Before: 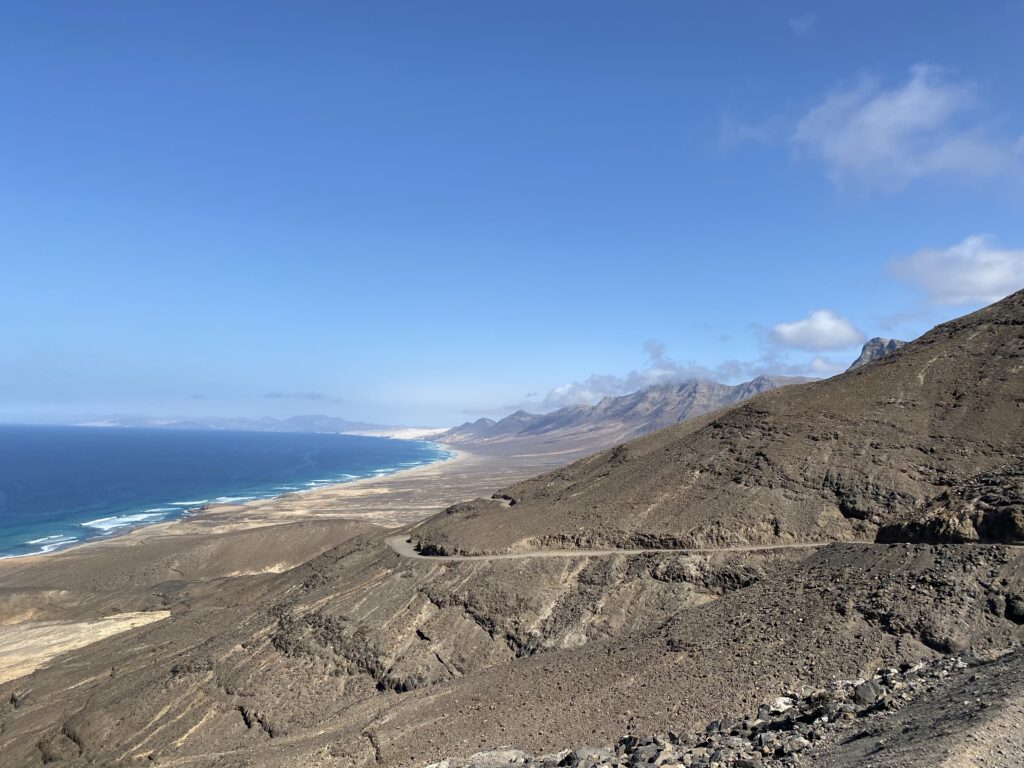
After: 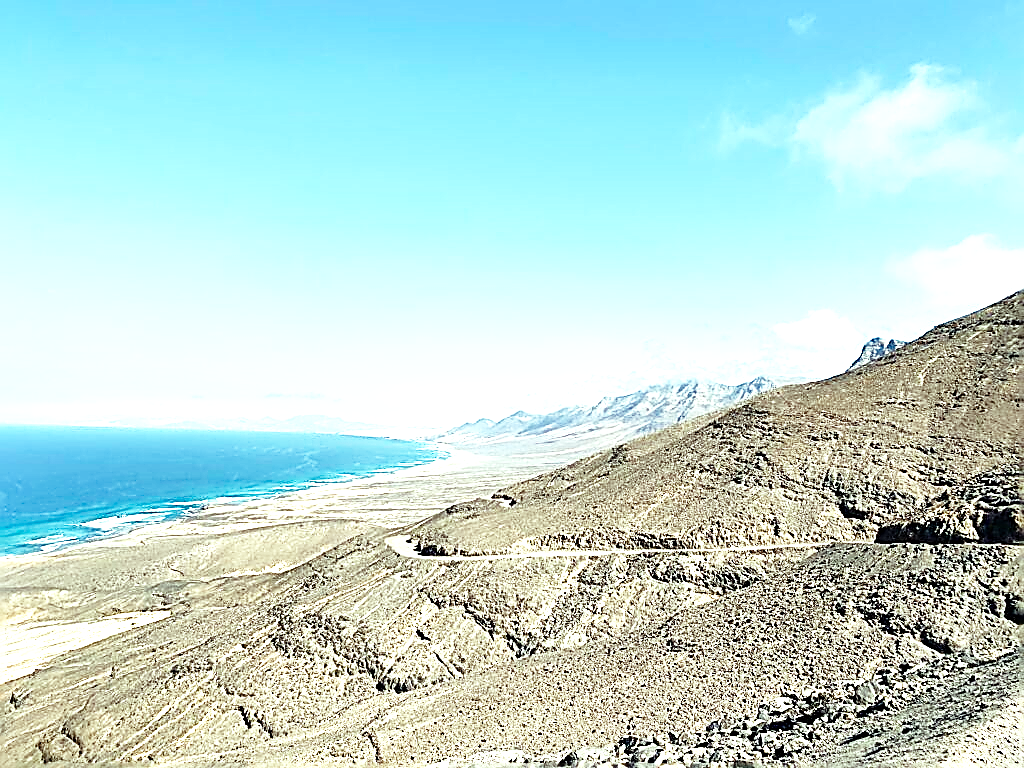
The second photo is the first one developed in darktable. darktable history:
local contrast: mode bilateral grid, contrast 25, coarseness 61, detail 151%, midtone range 0.2
exposure: exposure 0.609 EV, compensate highlight preservation false
base curve: curves: ch0 [(0, 0) (0.008, 0.007) (0.022, 0.029) (0.048, 0.089) (0.092, 0.197) (0.191, 0.399) (0.275, 0.534) (0.357, 0.65) (0.477, 0.78) (0.542, 0.833) (0.799, 0.973) (1, 1)], preserve colors none
sharpen: amount 1.877
color balance rgb: highlights gain › luminance 15.49%, highlights gain › chroma 6.888%, highlights gain › hue 128.14°, perceptual saturation grading › global saturation 0.971%, perceptual brilliance grading › global brilliance 11.098%
